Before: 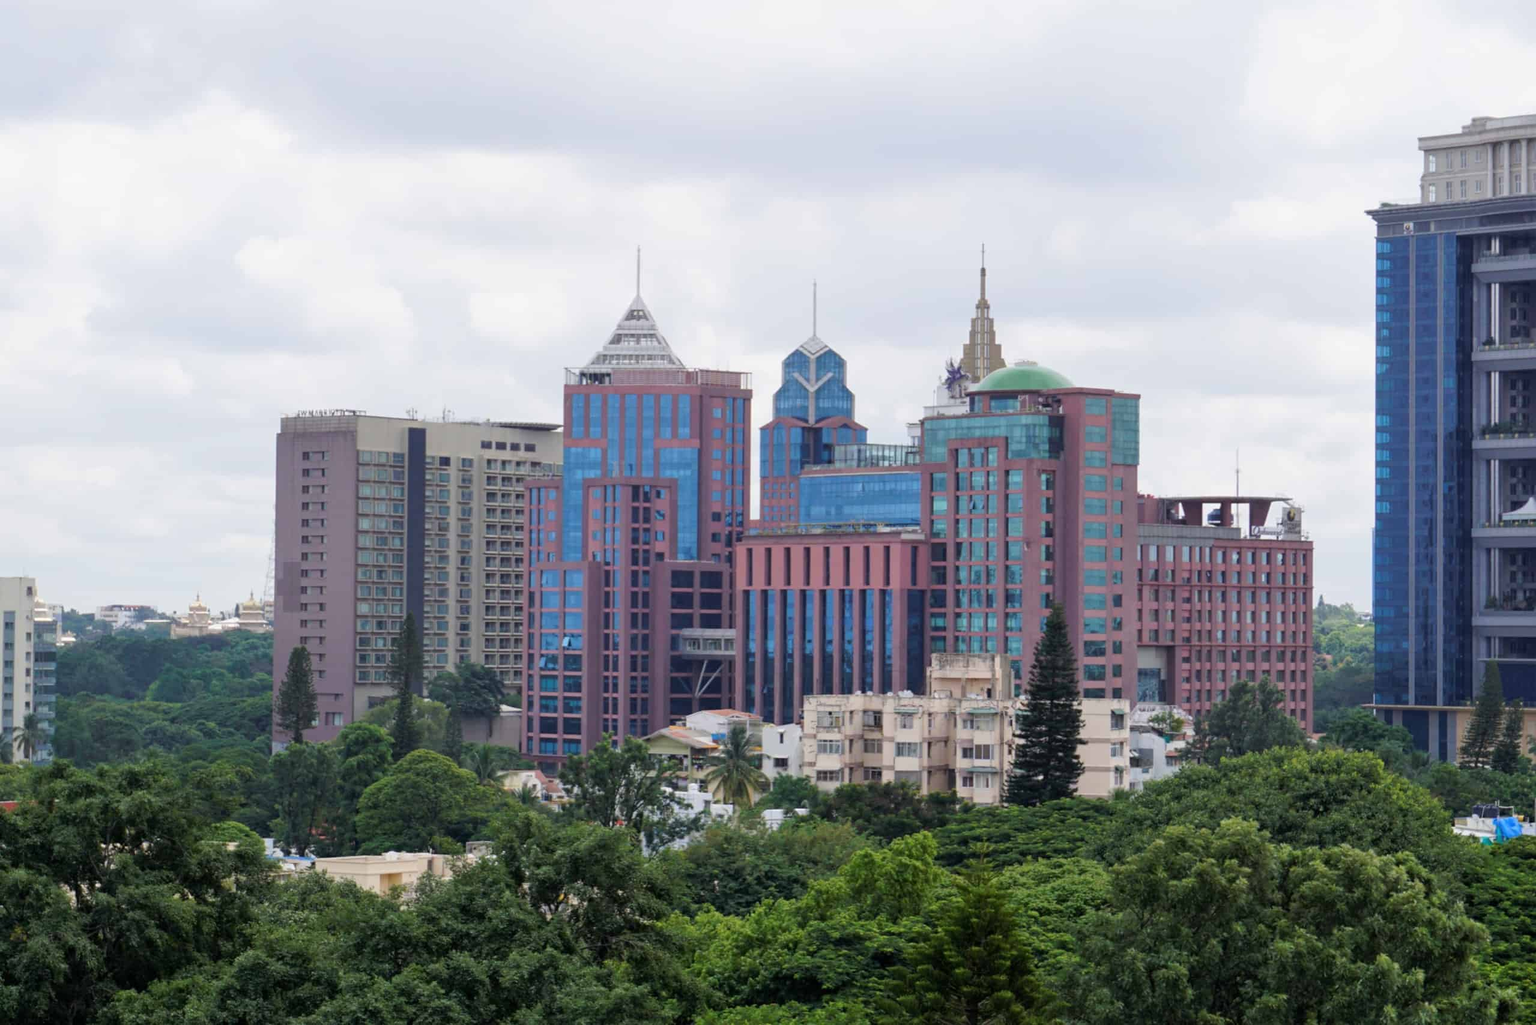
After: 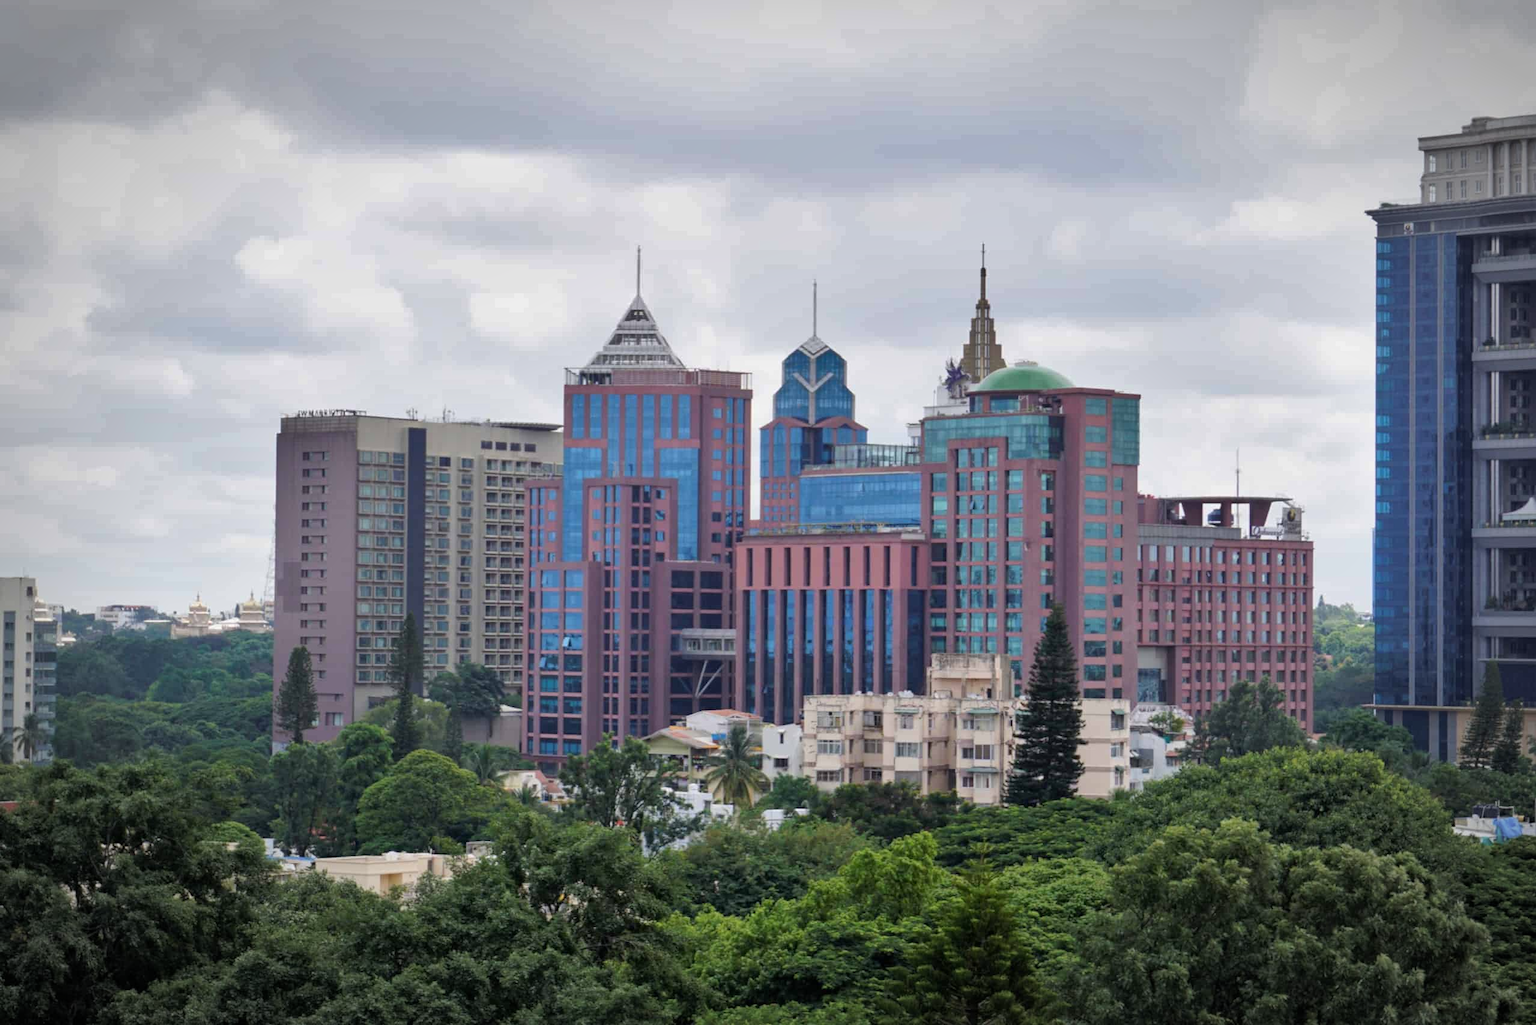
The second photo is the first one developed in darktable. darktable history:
vignetting: automatic ratio true
shadows and highlights: radius 109.42, shadows 23.57, highlights -57.95, low approximation 0.01, soften with gaussian
